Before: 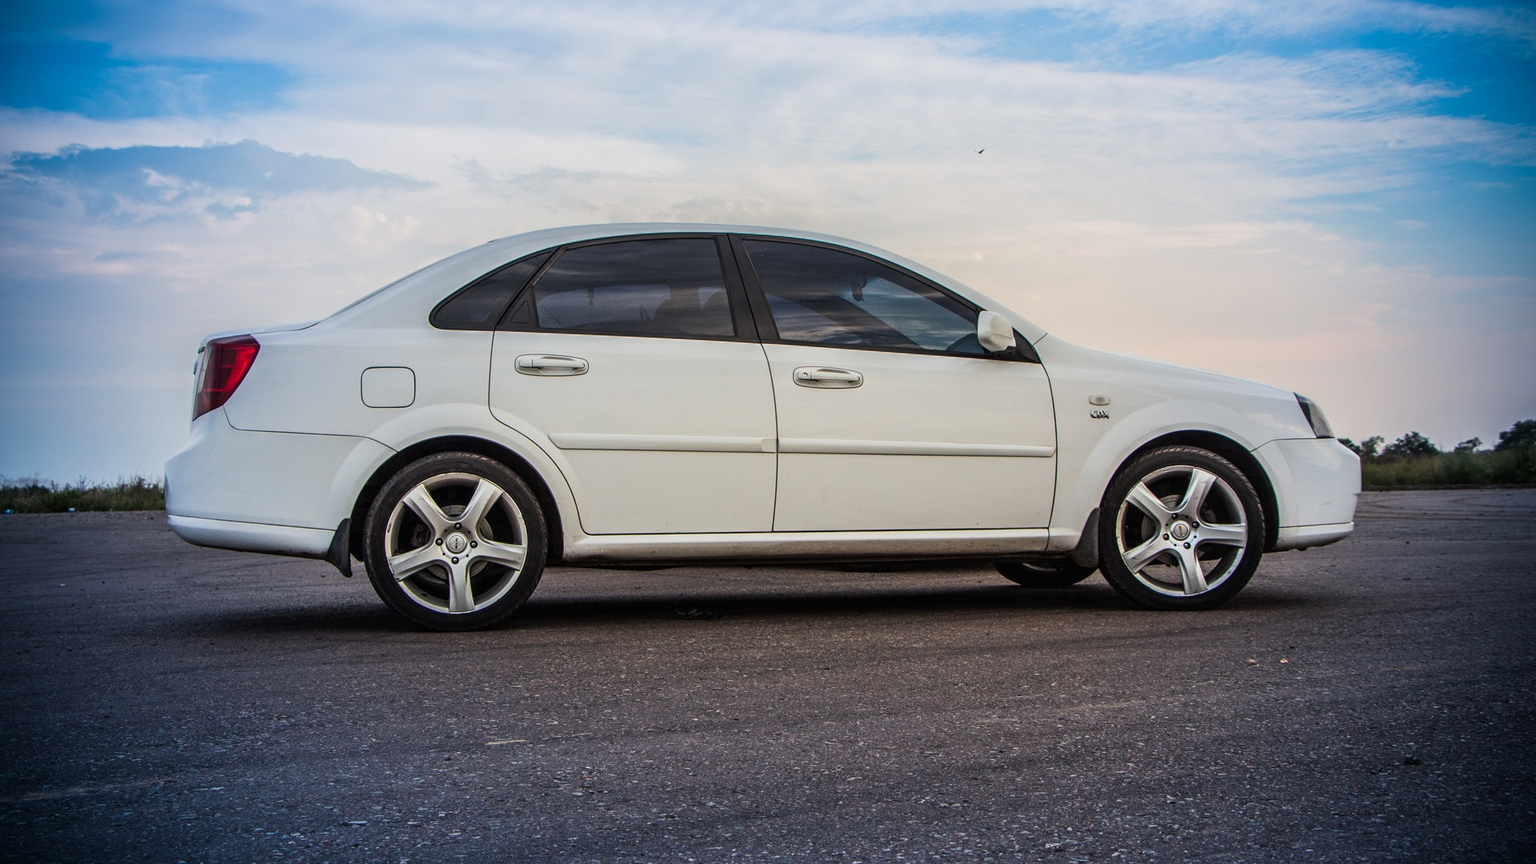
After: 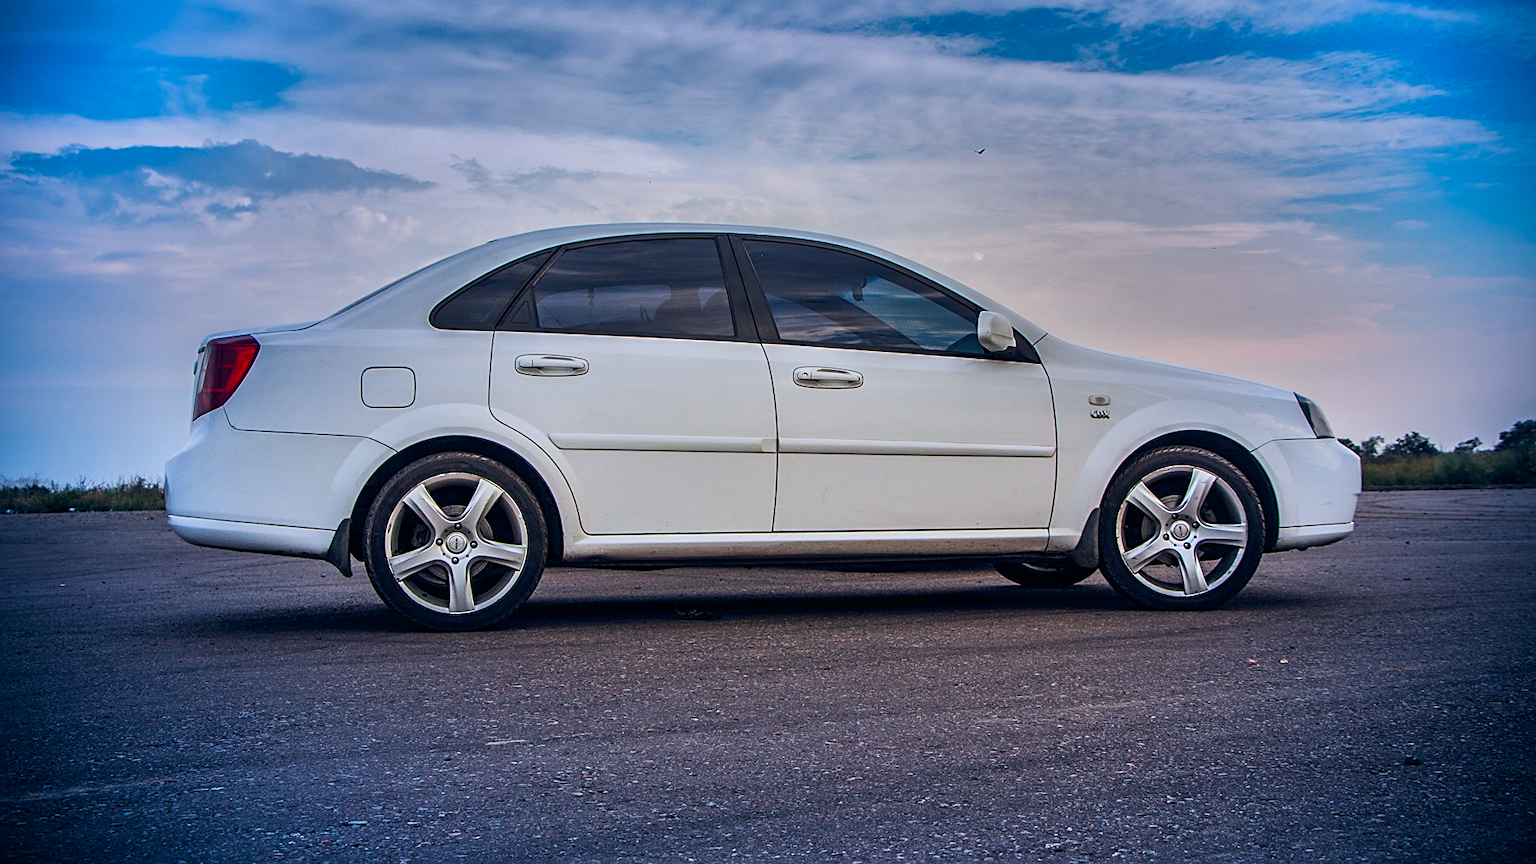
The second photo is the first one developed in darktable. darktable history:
sharpen: on, module defaults
shadows and highlights: shadows 20.86, highlights -81.63, soften with gaussian
color balance rgb: global offset › chroma 0.093%, global offset › hue 249.8°, perceptual saturation grading › global saturation 36.163%
color calibration: gray › normalize channels true, illuminant as shot in camera, x 0.358, y 0.373, temperature 4628.91 K, gamut compression 0.006
